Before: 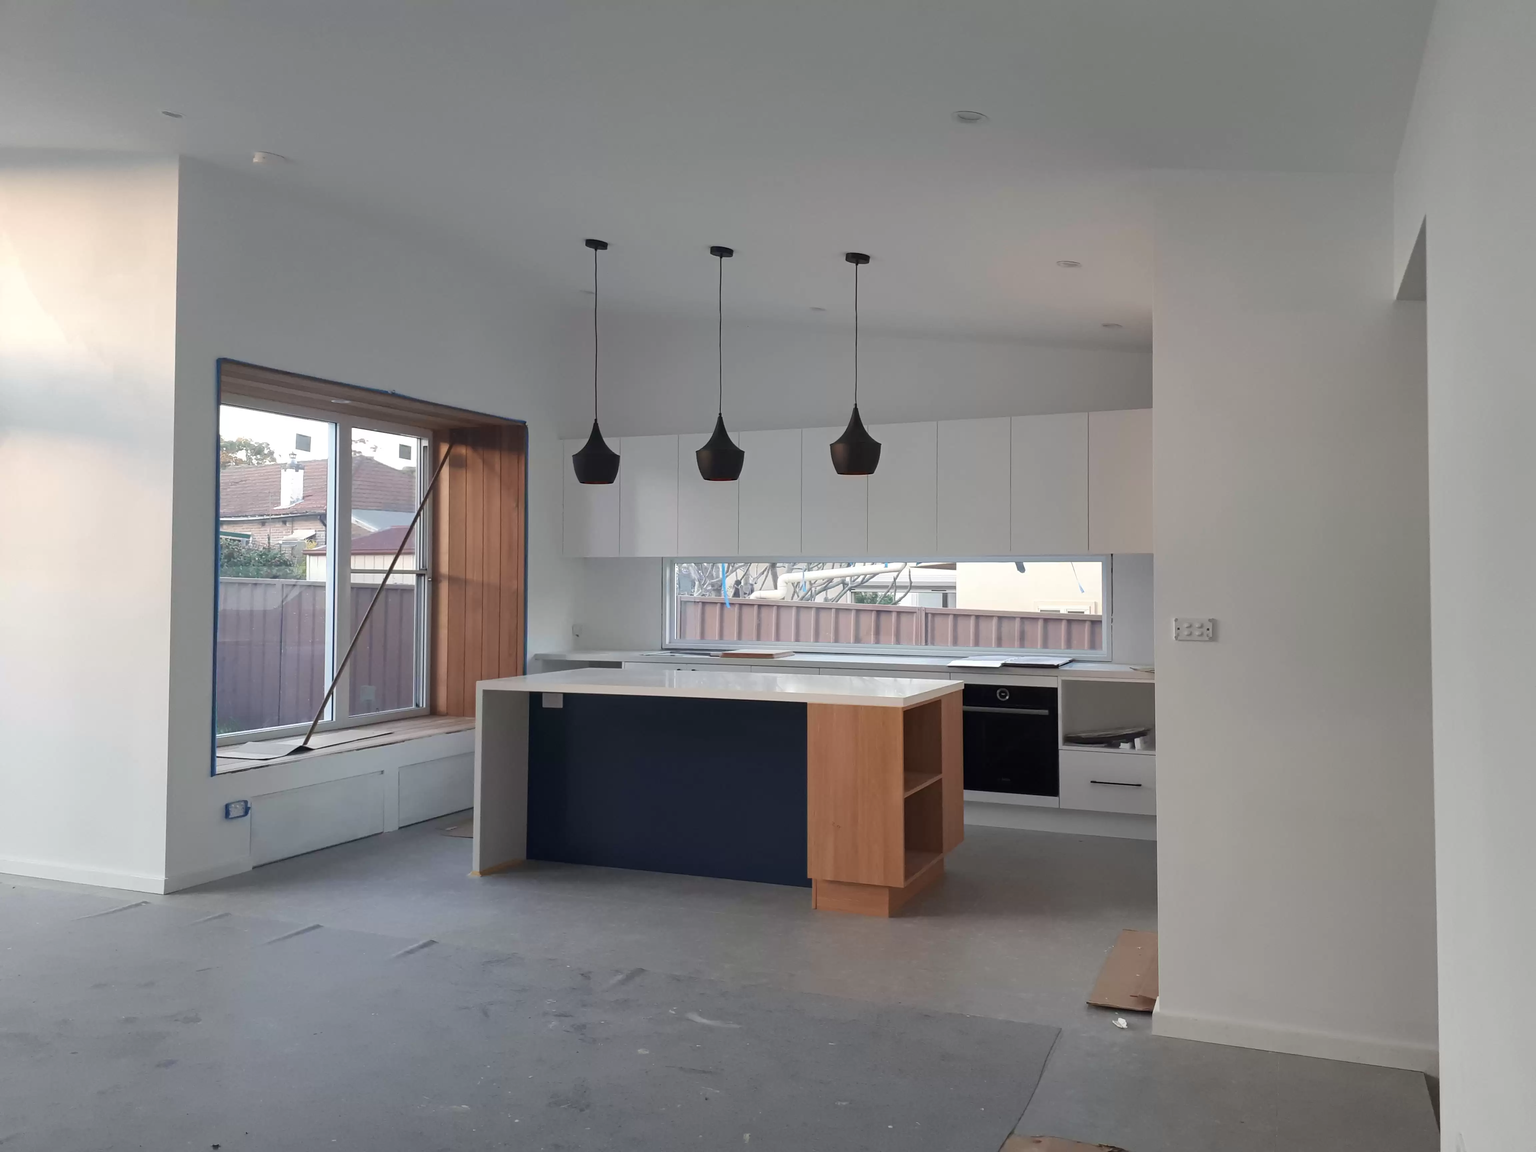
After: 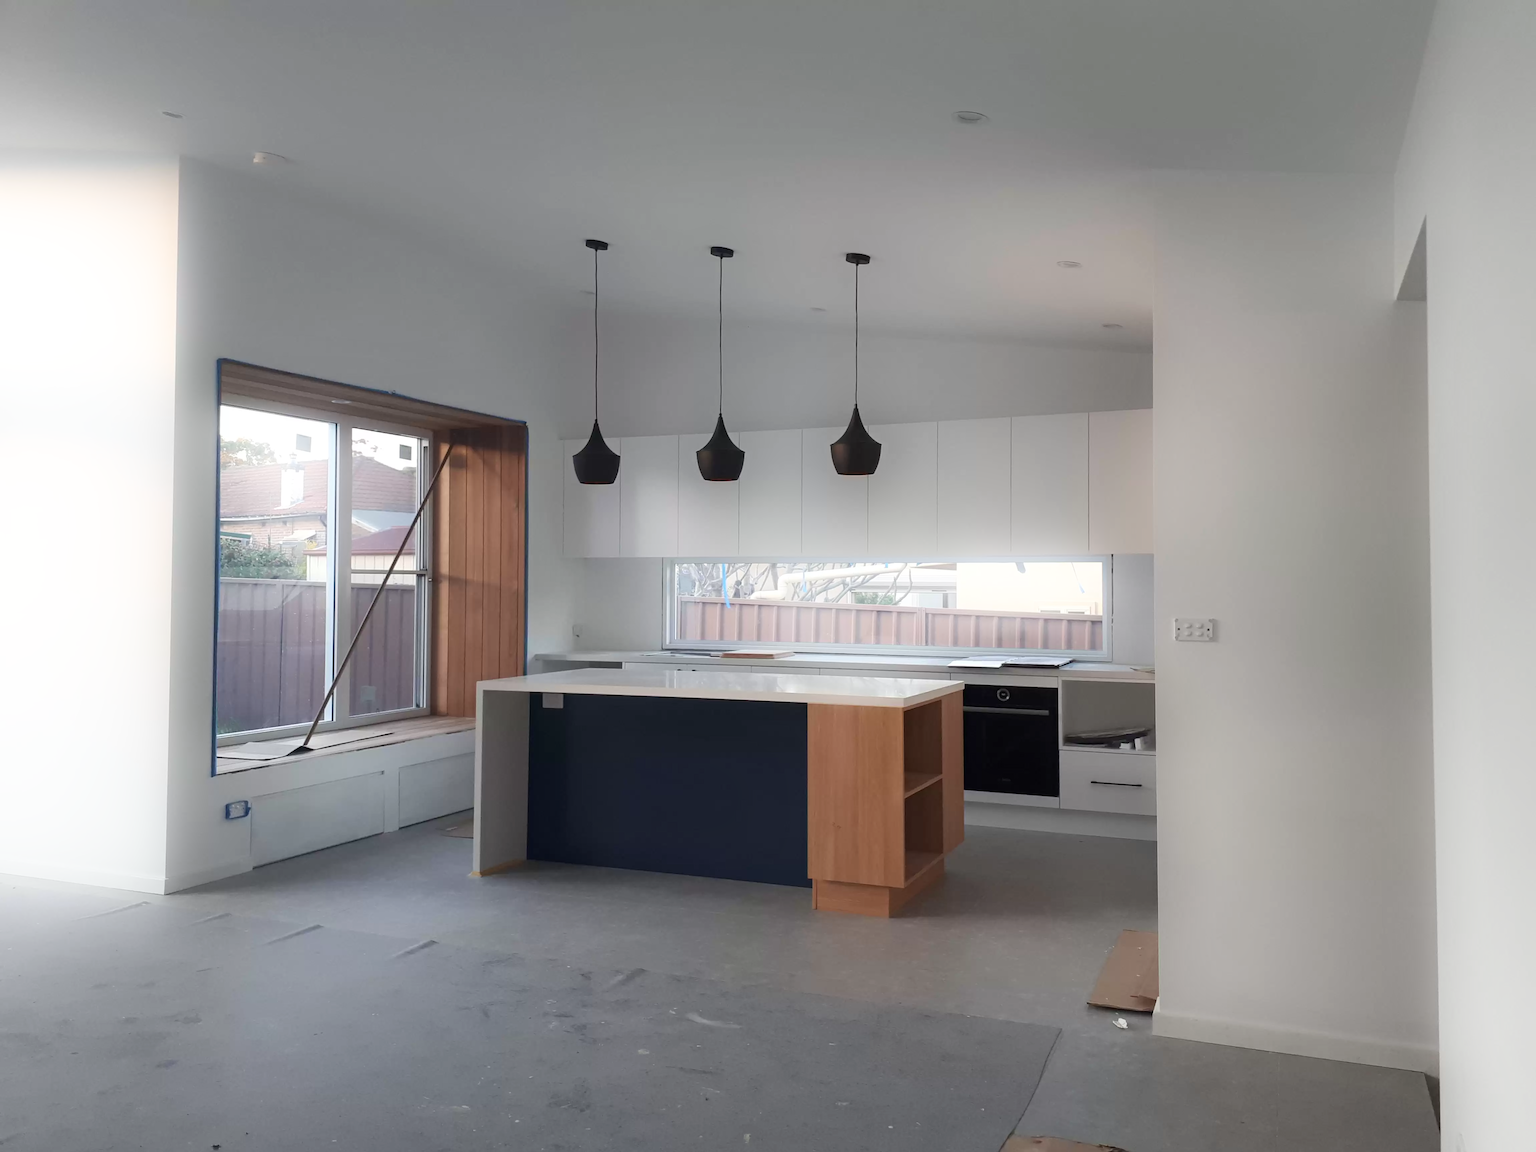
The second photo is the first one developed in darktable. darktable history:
shadows and highlights: shadows -21.99, highlights 99.35, highlights color adjustment 0.854%, soften with gaussian
